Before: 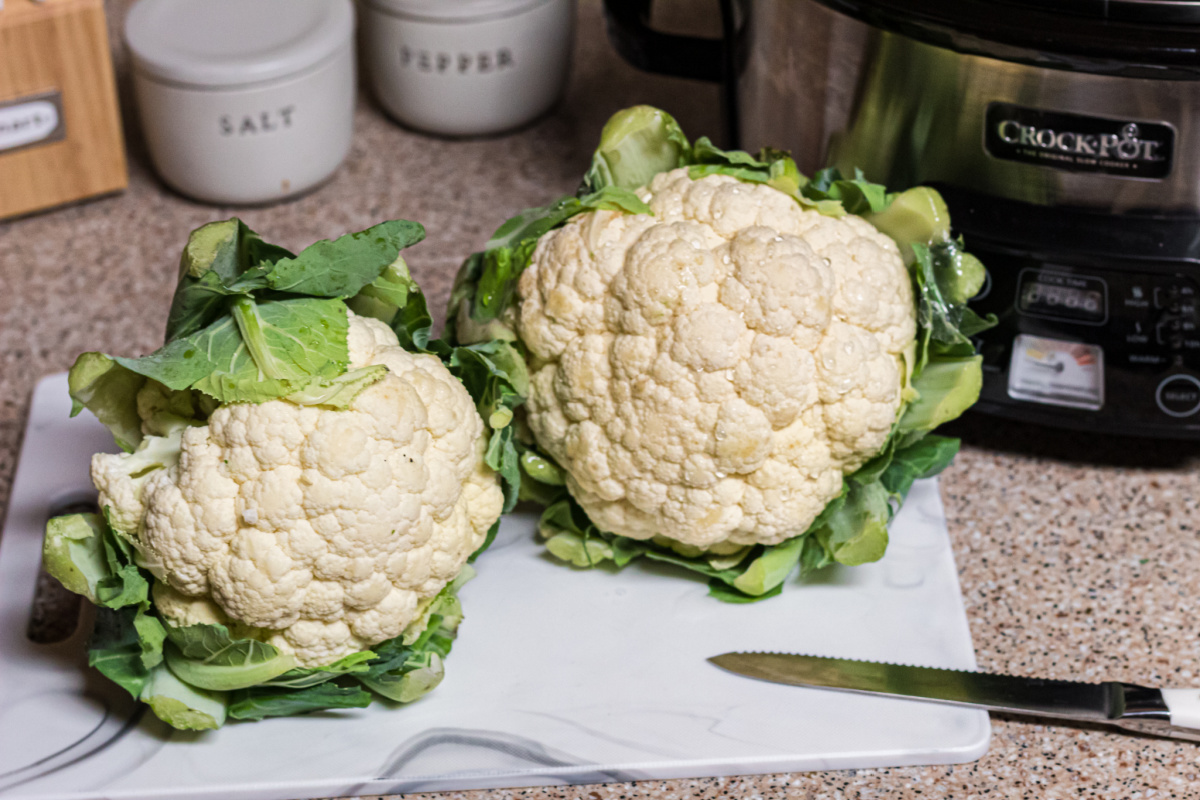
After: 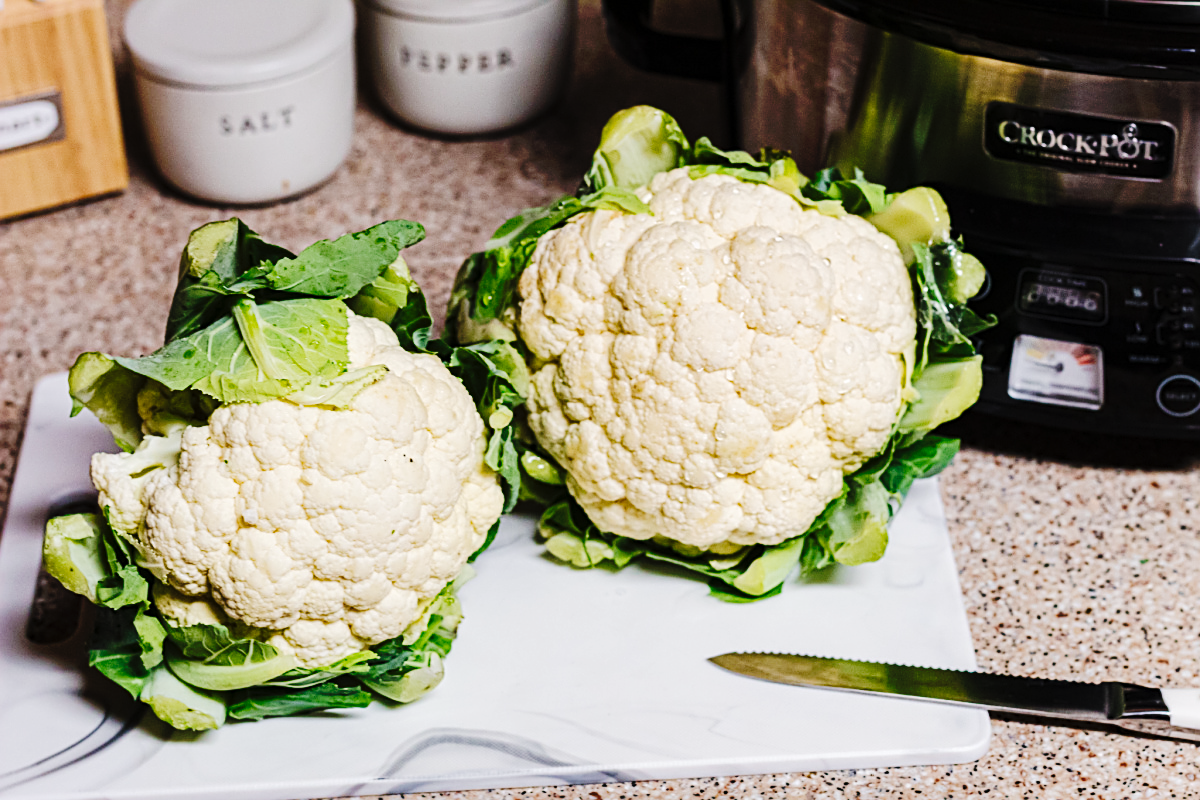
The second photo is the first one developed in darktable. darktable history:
tone curve: curves: ch0 [(0, 0) (0.003, 0.003) (0.011, 0.009) (0.025, 0.018) (0.044, 0.027) (0.069, 0.034) (0.1, 0.043) (0.136, 0.056) (0.177, 0.084) (0.224, 0.138) (0.277, 0.203) (0.335, 0.329) (0.399, 0.451) (0.468, 0.572) (0.543, 0.671) (0.623, 0.754) (0.709, 0.821) (0.801, 0.88) (0.898, 0.938) (1, 1)], preserve colors none
sharpen: on, module defaults
